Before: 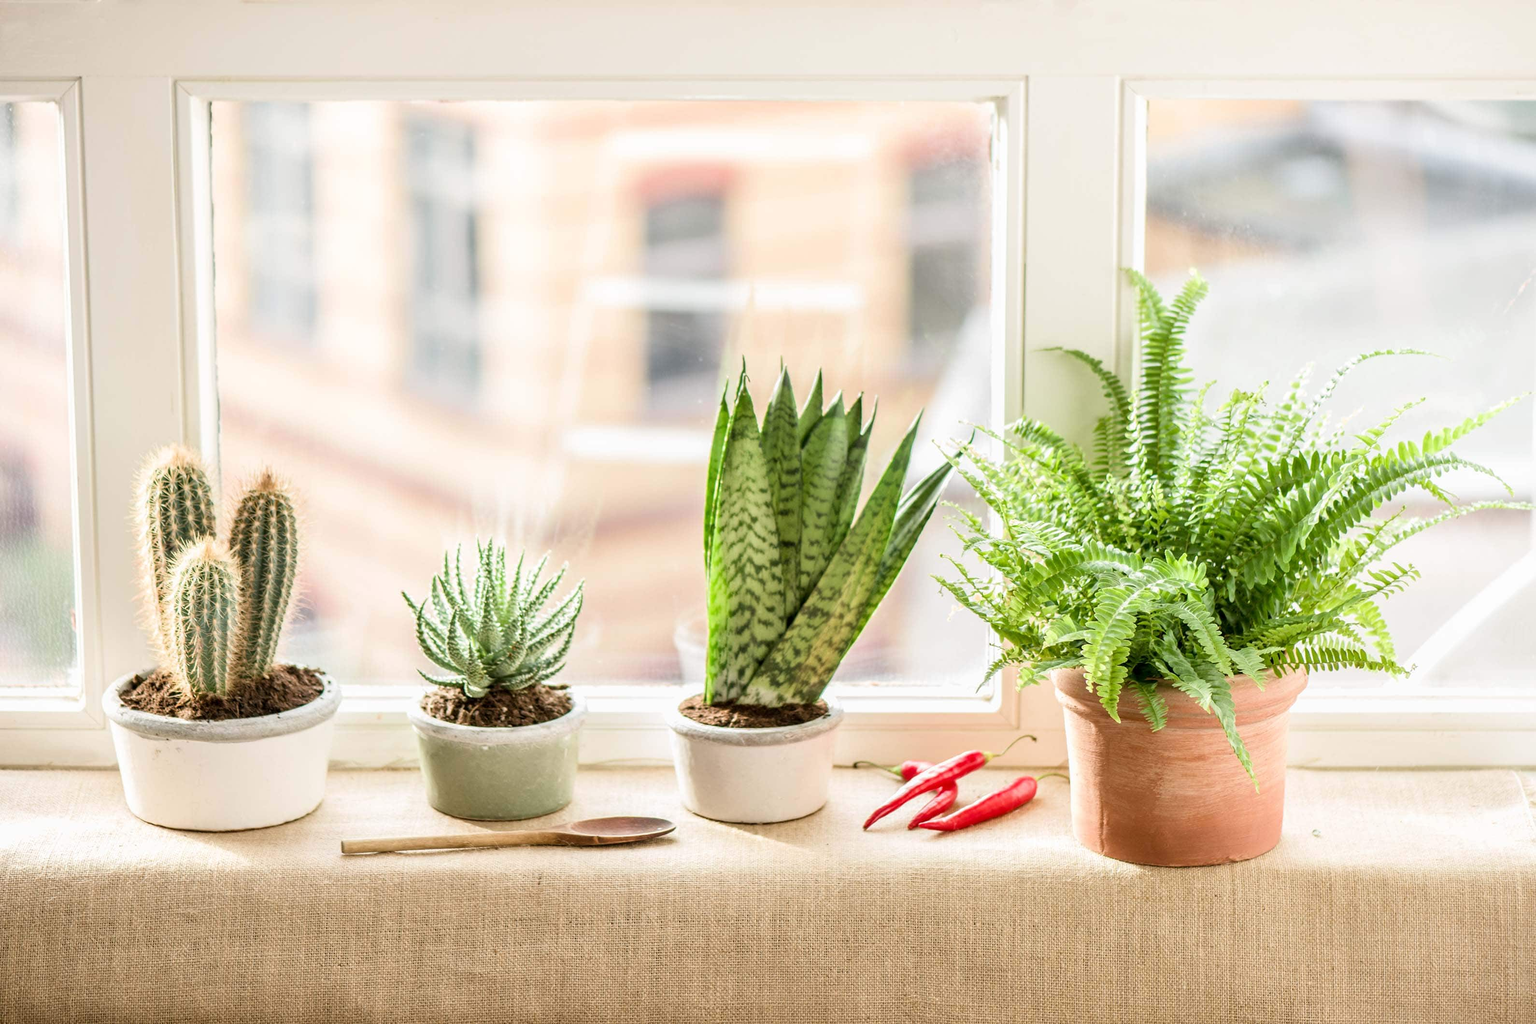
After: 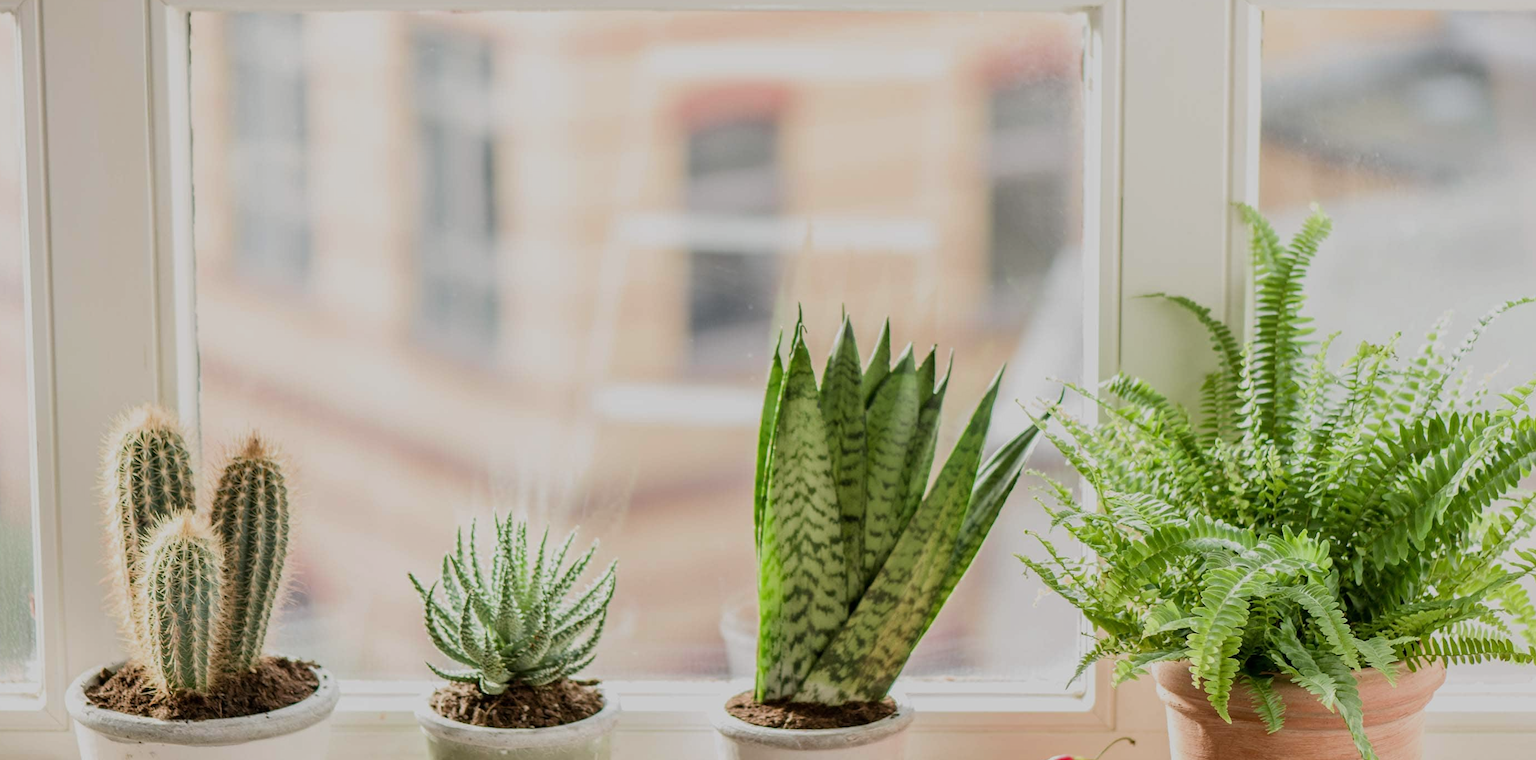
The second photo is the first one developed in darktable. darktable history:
exposure: black level correction 0, exposure -0.703 EV, compensate exposure bias true, compensate highlight preservation false
crop: left 2.985%, top 8.944%, right 9.664%, bottom 26.175%
